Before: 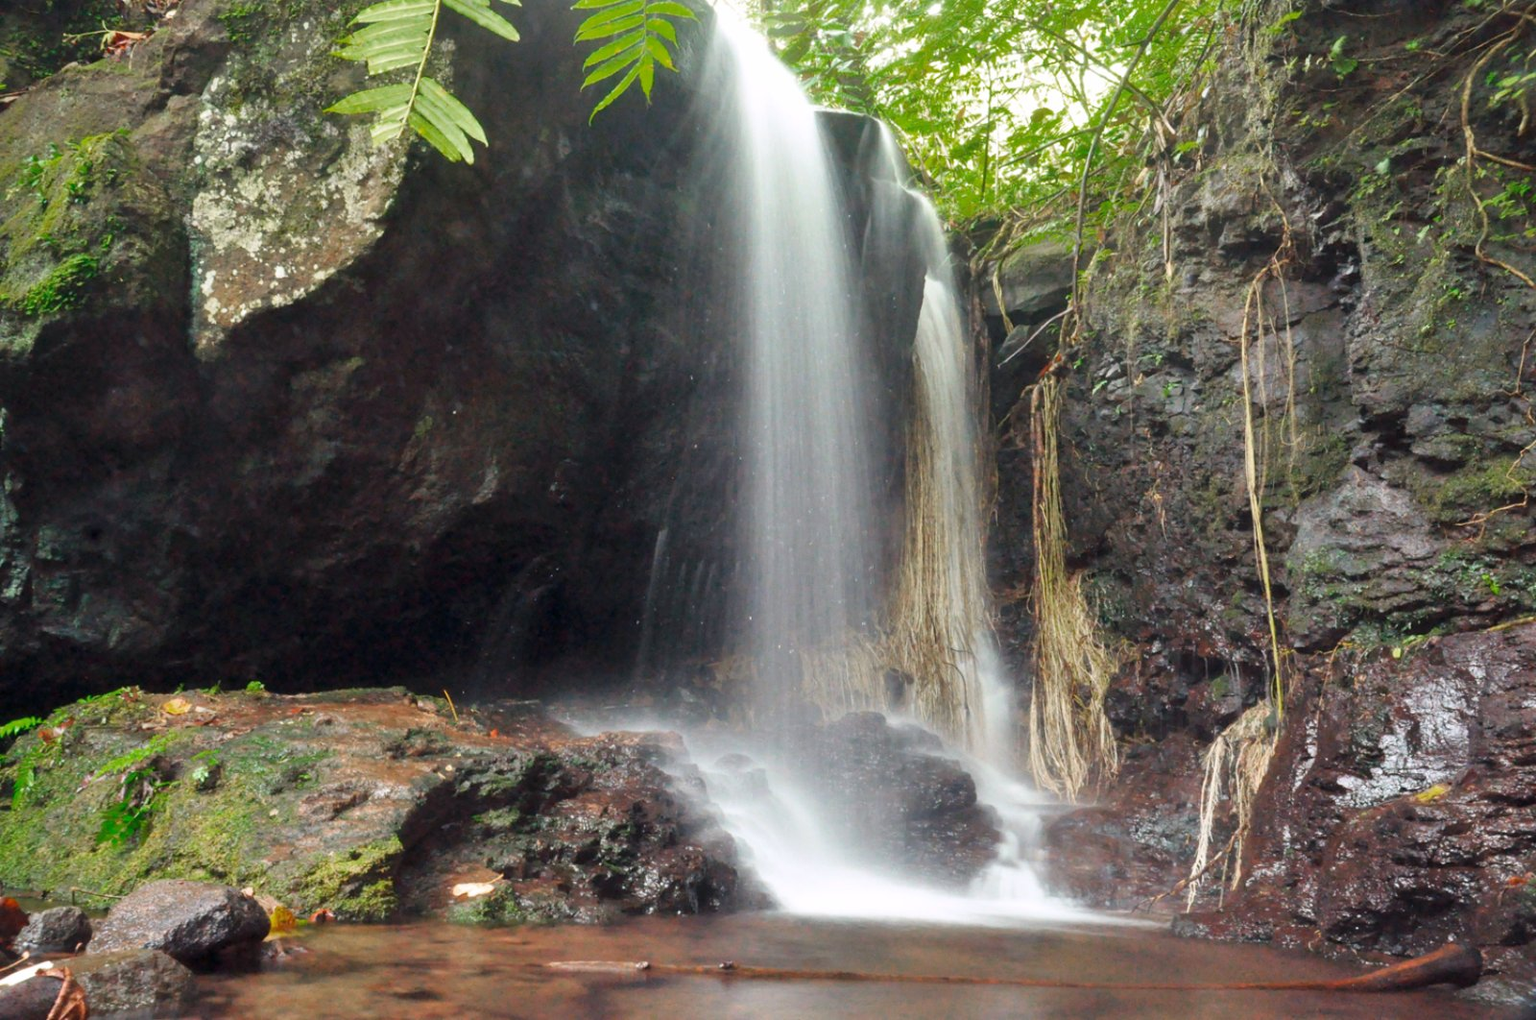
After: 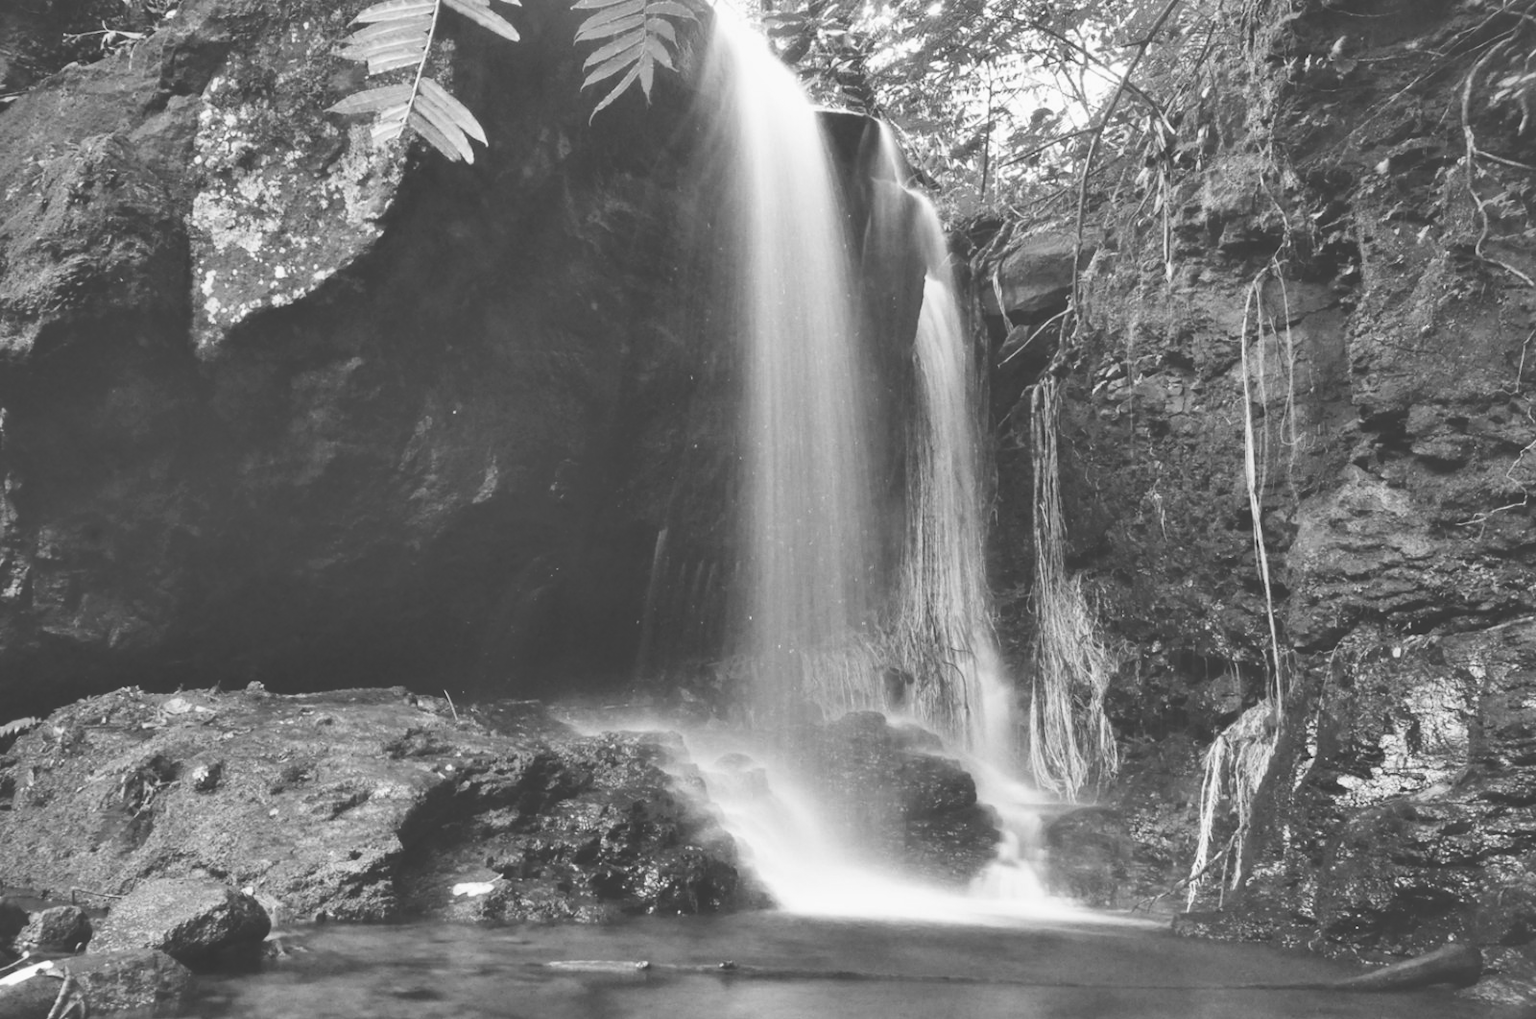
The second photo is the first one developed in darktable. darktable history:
shadows and highlights: shadows 60, highlights -60.23, soften with gaussian
tone curve: curves: ch0 [(0, 0) (0.003, 0.224) (0.011, 0.229) (0.025, 0.234) (0.044, 0.242) (0.069, 0.249) (0.1, 0.256) (0.136, 0.265) (0.177, 0.285) (0.224, 0.304) (0.277, 0.337) (0.335, 0.385) (0.399, 0.435) (0.468, 0.507) (0.543, 0.59) (0.623, 0.674) (0.709, 0.763) (0.801, 0.852) (0.898, 0.931) (1, 1)], preserve colors none
monochrome: a 32, b 64, size 2.3
